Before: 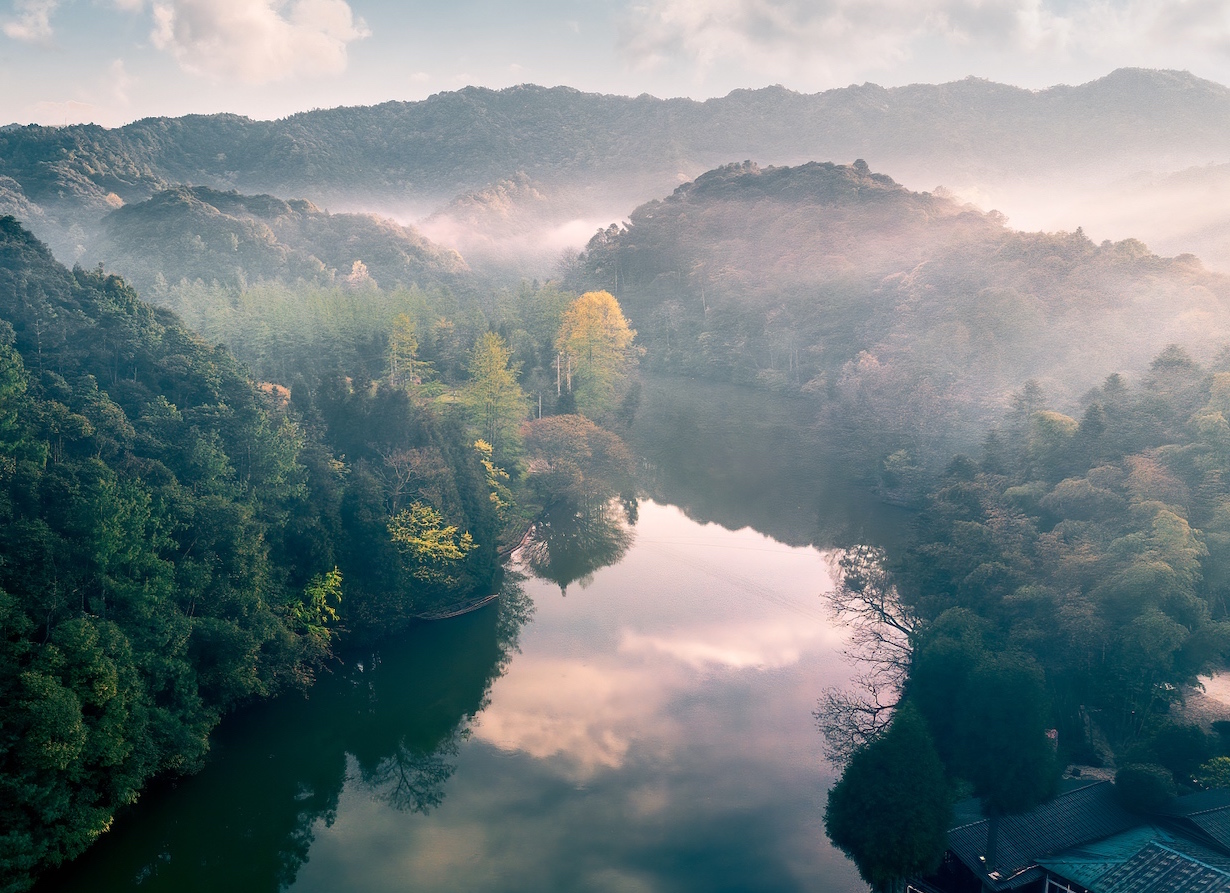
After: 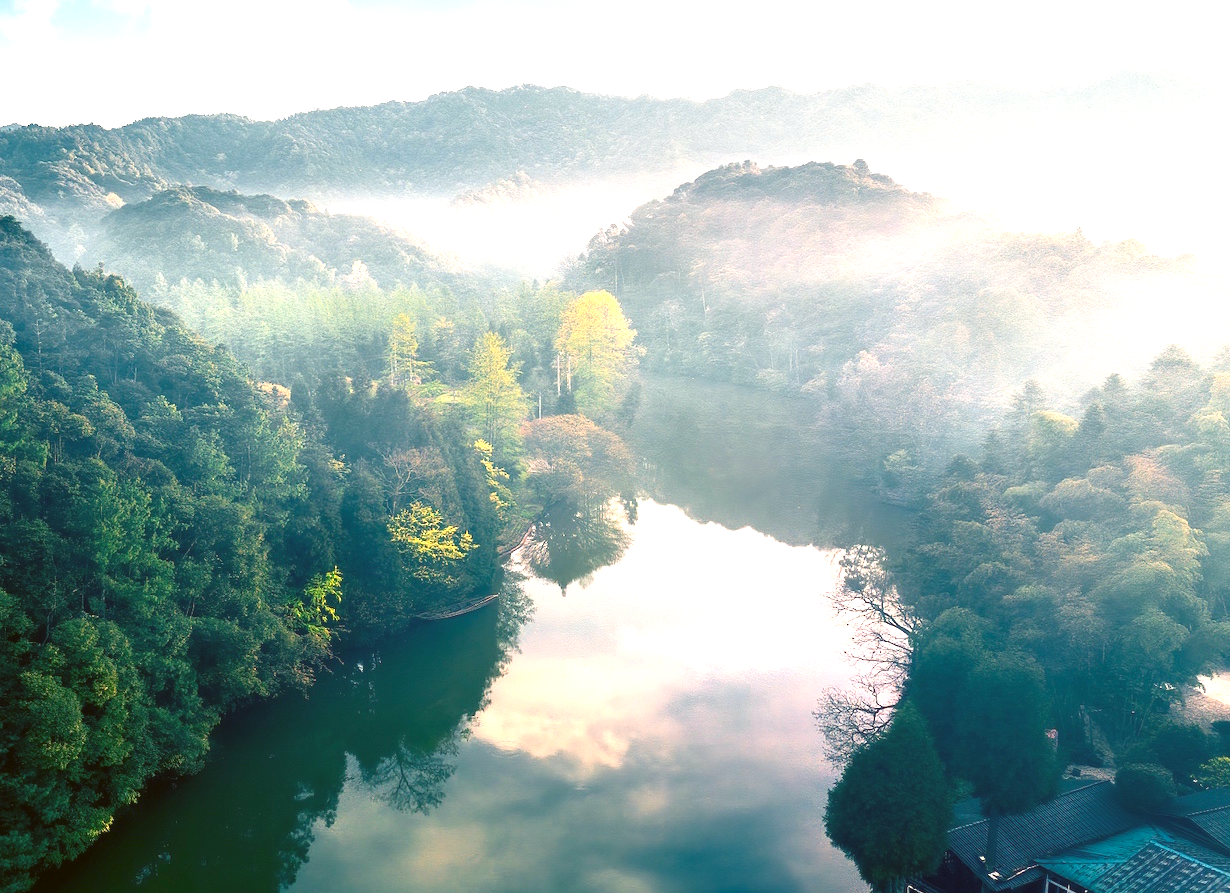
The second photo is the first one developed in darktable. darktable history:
color calibration: output colorfulness [0, 0.315, 0, 0], x 0.341, y 0.355, temperature 5166 K
color balance: lift [1.004, 1.002, 1.002, 0.998], gamma [1, 1.007, 1.002, 0.993], gain [1, 0.977, 1.013, 1.023], contrast -3.64%
exposure: black level correction 0, exposure 1.173 EV, compensate exposure bias true, compensate highlight preservation false
